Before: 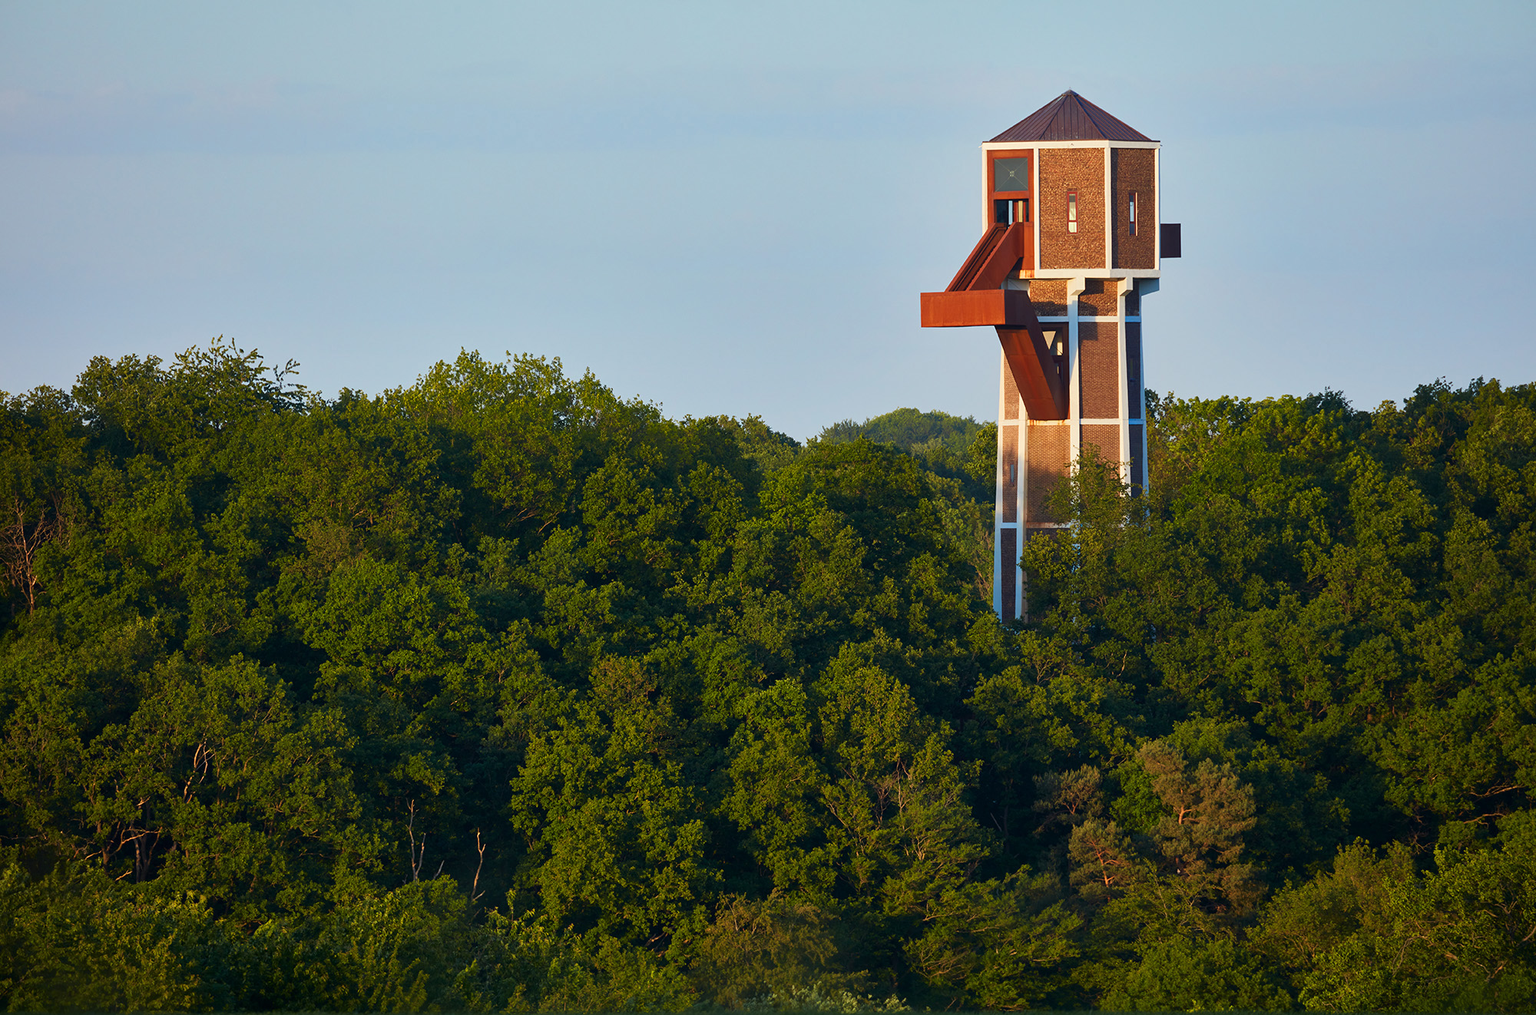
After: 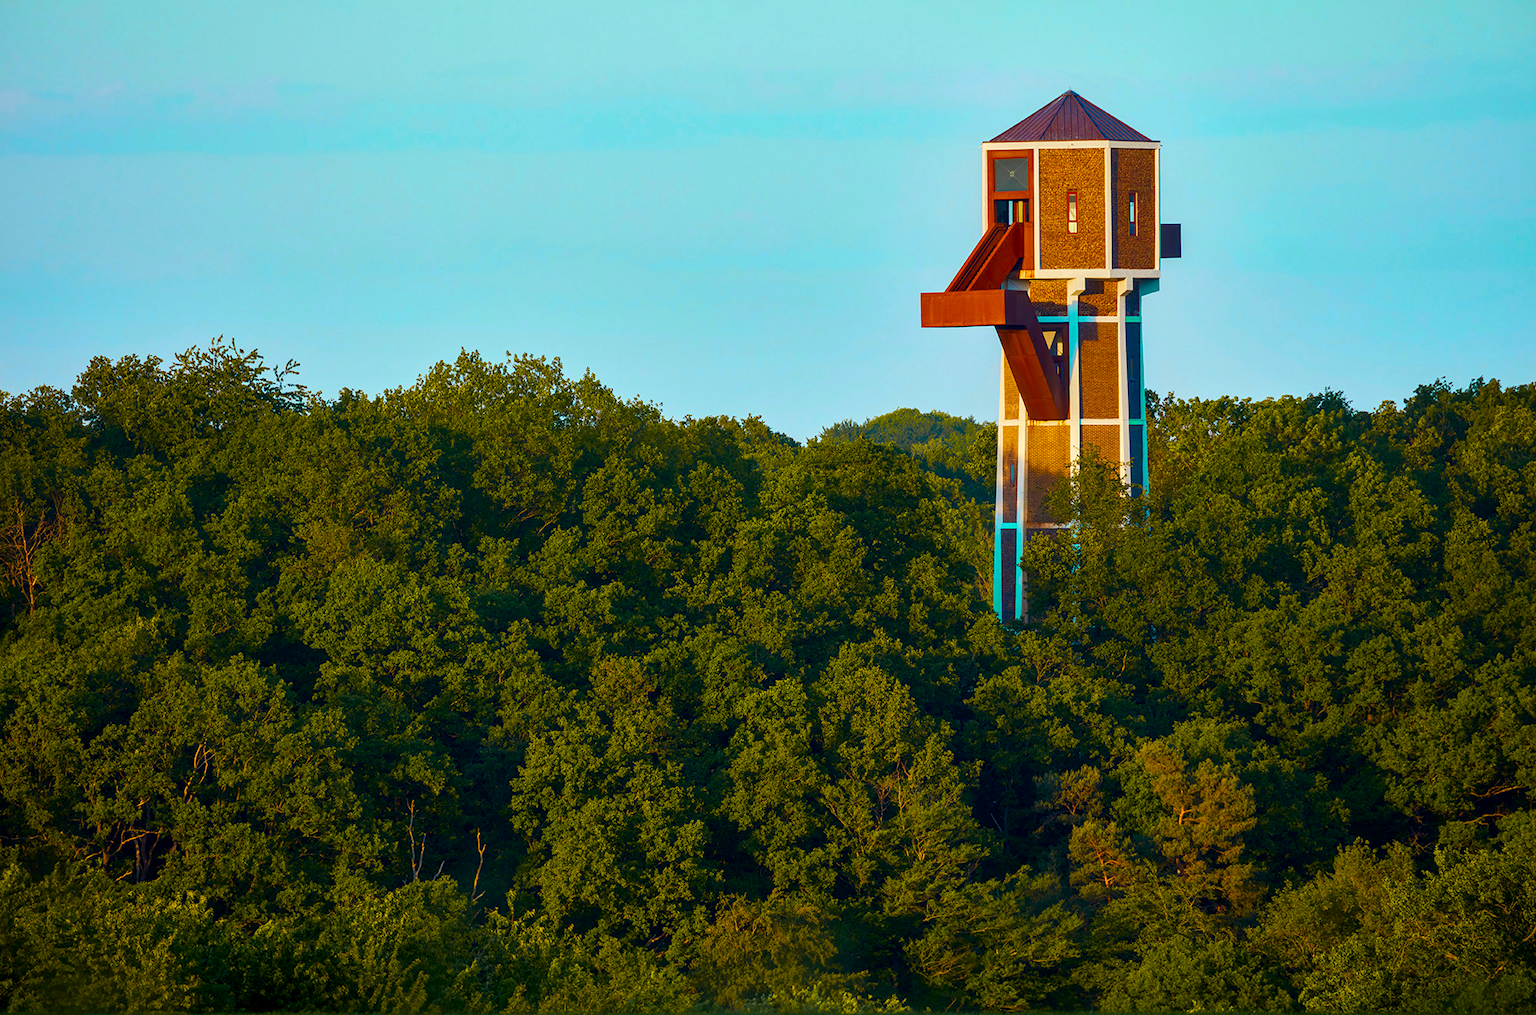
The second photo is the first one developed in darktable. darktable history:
local contrast: detail 130%
color balance rgb: linear chroma grading › global chroma 15%, perceptual saturation grading › global saturation 30%
color zones: curves: ch0 [(0.254, 0.492) (0.724, 0.62)]; ch1 [(0.25, 0.528) (0.719, 0.796)]; ch2 [(0, 0.472) (0.25, 0.5) (0.73, 0.184)]
